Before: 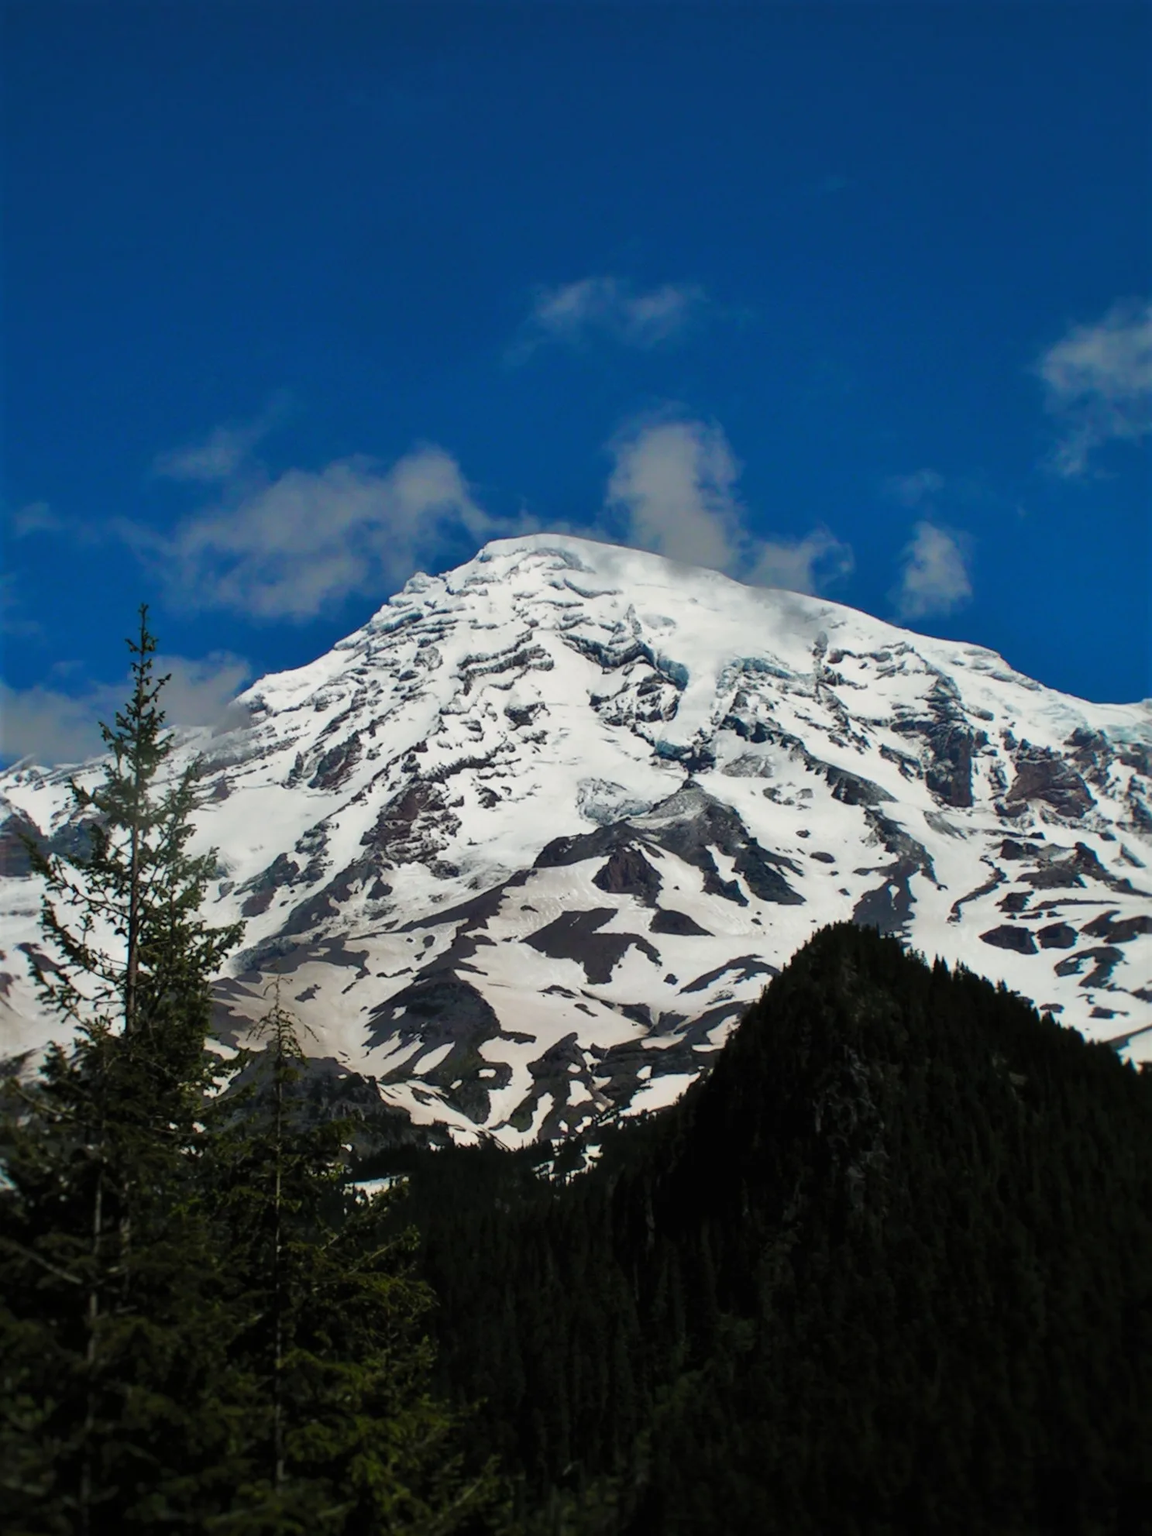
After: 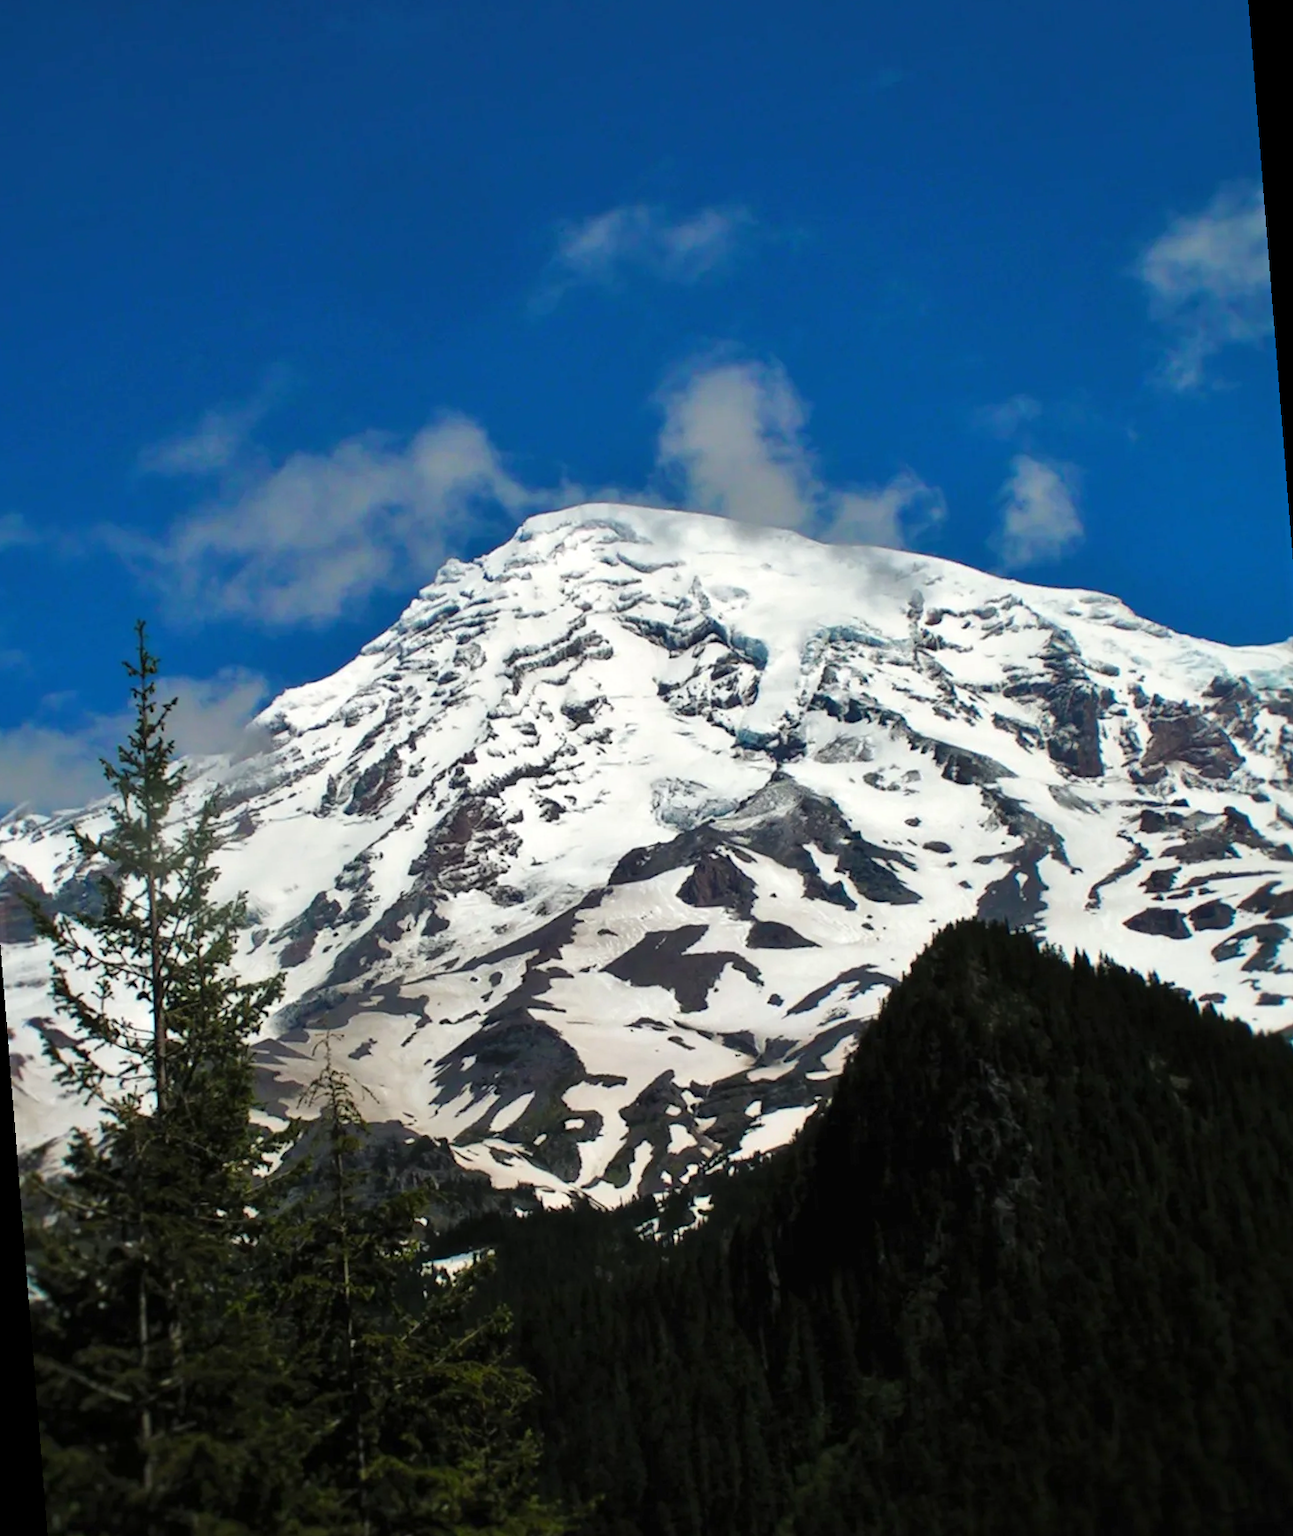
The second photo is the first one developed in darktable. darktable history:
exposure: exposure 0.375 EV, compensate highlight preservation false
rotate and perspective: rotation -4.57°, crop left 0.054, crop right 0.944, crop top 0.087, crop bottom 0.914
